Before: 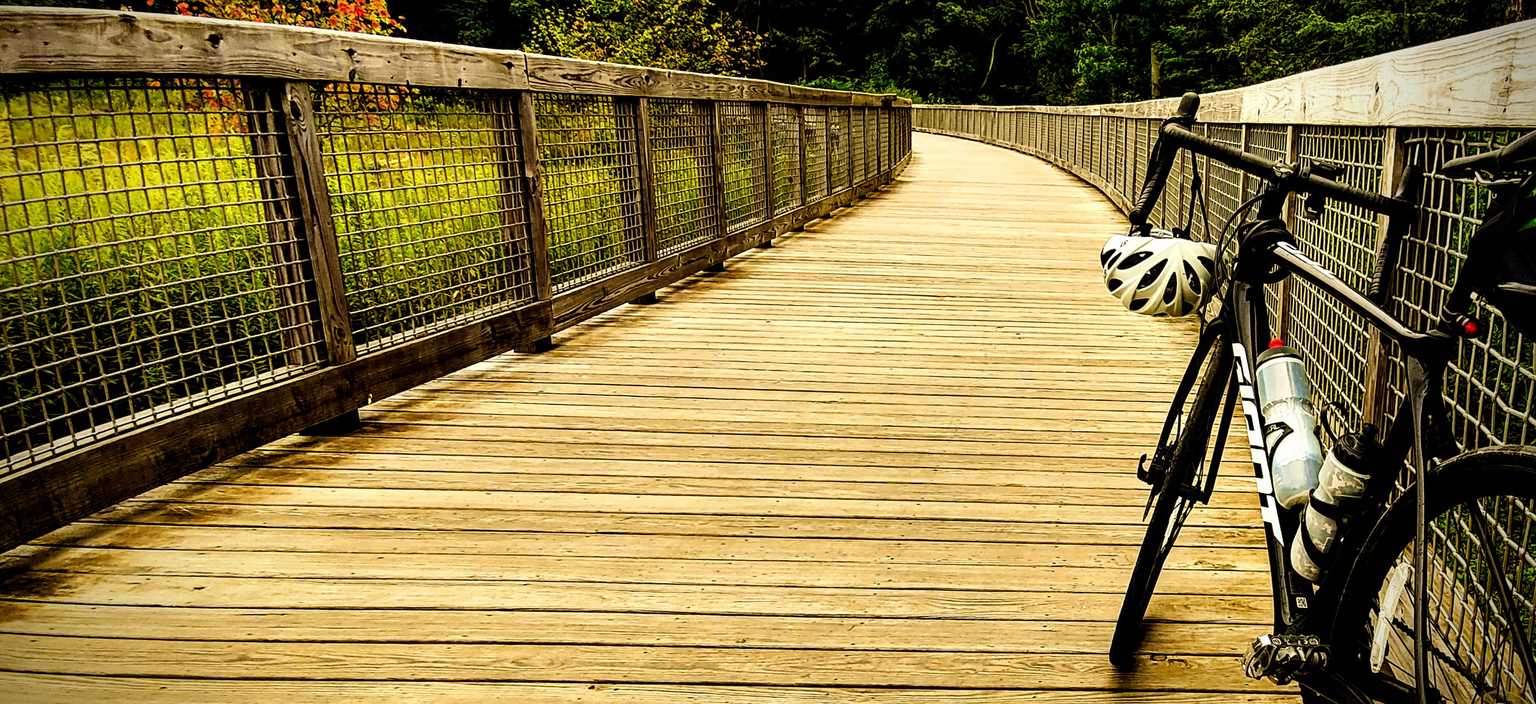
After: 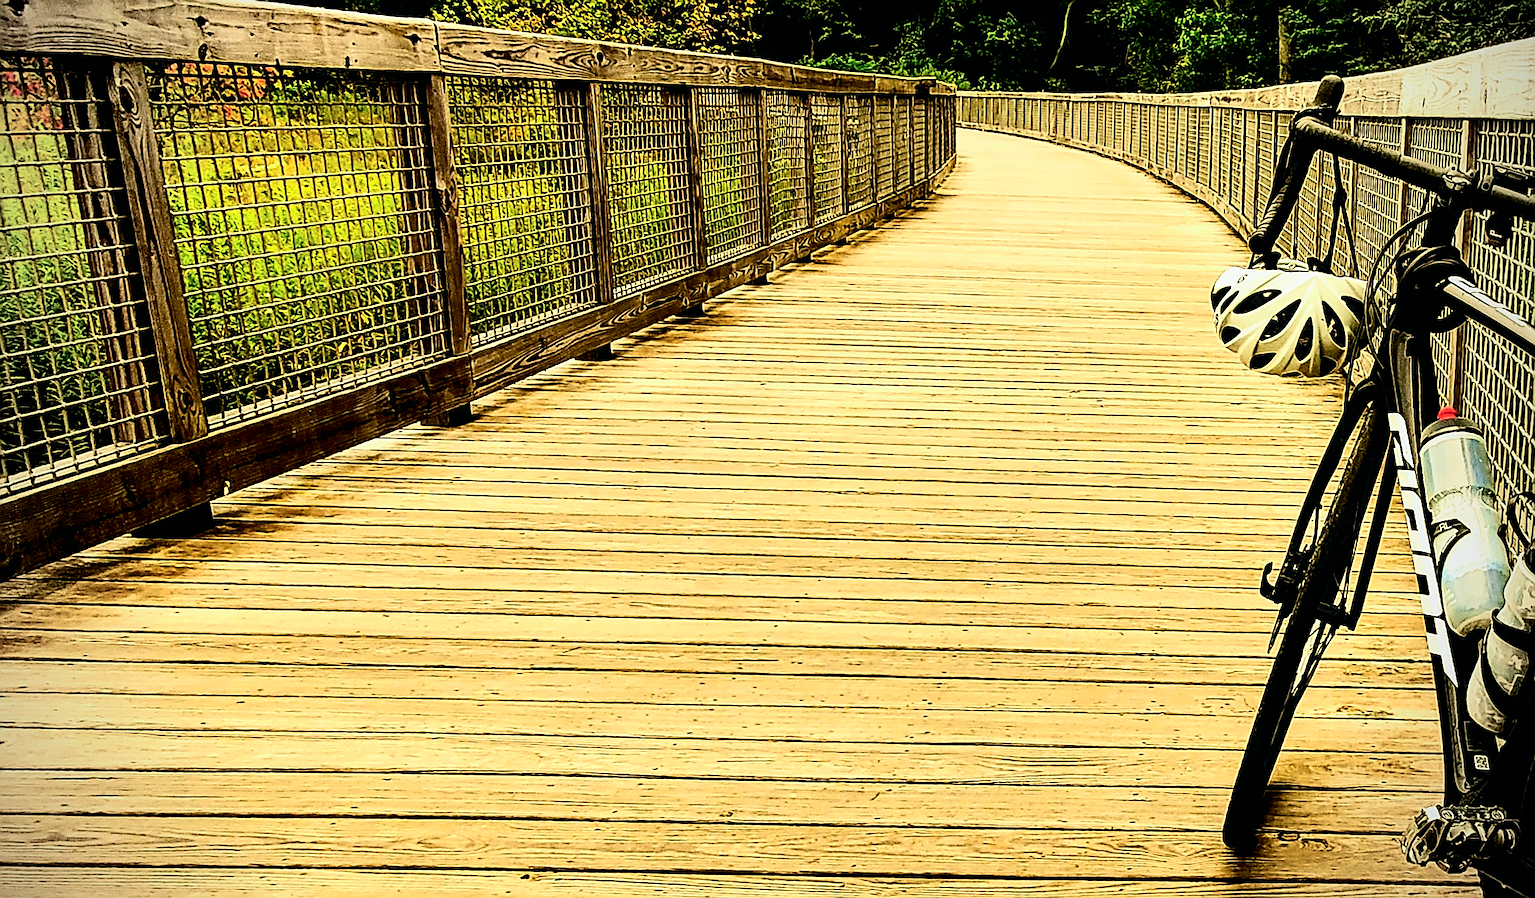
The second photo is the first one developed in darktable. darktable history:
tone curve: curves: ch0 [(0, 0) (0.114, 0.083) (0.291, 0.3) (0.447, 0.535) (0.602, 0.712) (0.772, 0.864) (0.999, 0.978)]; ch1 [(0, 0) (0.389, 0.352) (0.458, 0.433) (0.486, 0.474) (0.509, 0.505) (0.535, 0.541) (0.555, 0.557) (0.677, 0.724) (1, 1)]; ch2 [(0, 0) (0.369, 0.388) (0.449, 0.431) (0.501, 0.5) (0.528, 0.552) (0.561, 0.596) (0.697, 0.721) (1, 1)], color space Lab, independent channels, preserve colors none
crop and rotate: left 13.15%, top 5.251%, right 12.609%
vignetting: on, module defaults
sharpen: radius 1.4, amount 1.25, threshold 0.7
